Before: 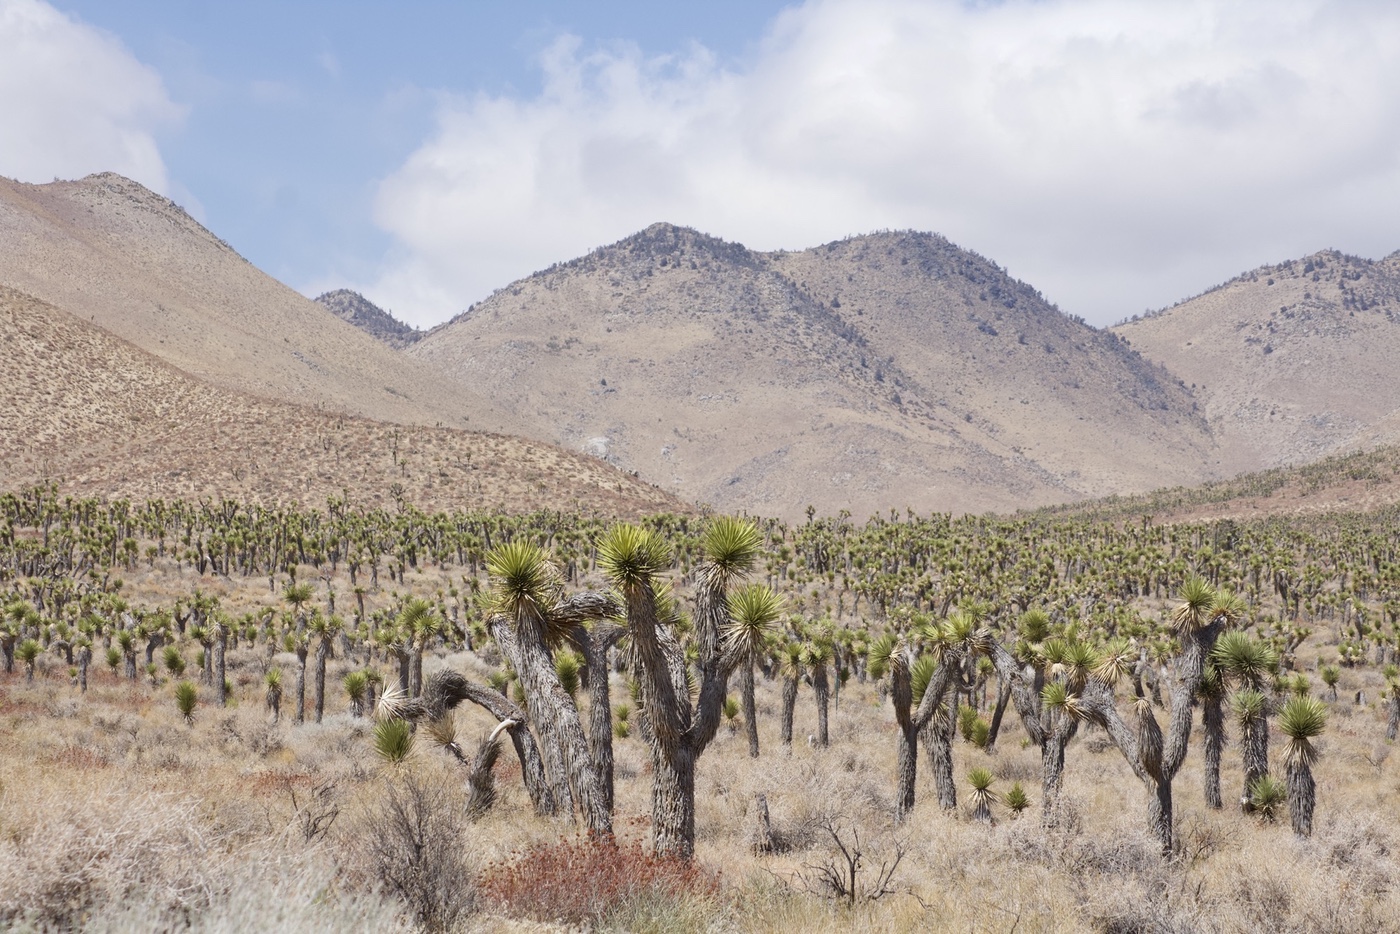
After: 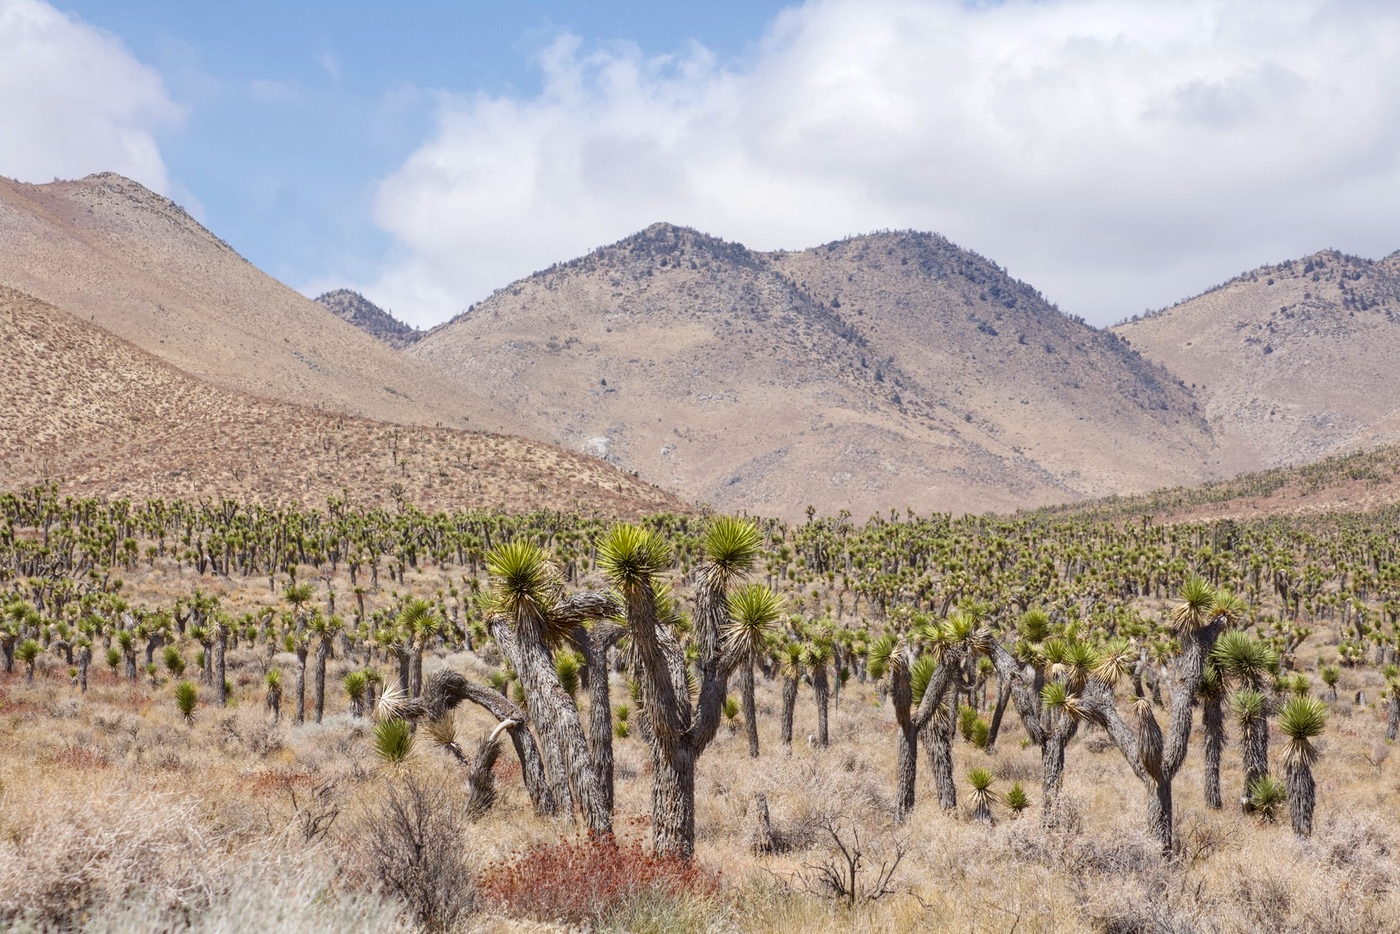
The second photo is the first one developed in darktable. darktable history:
color balance rgb: perceptual saturation grading › global saturation 10%, global vibrance 10%
local contrast: on, module defaults
